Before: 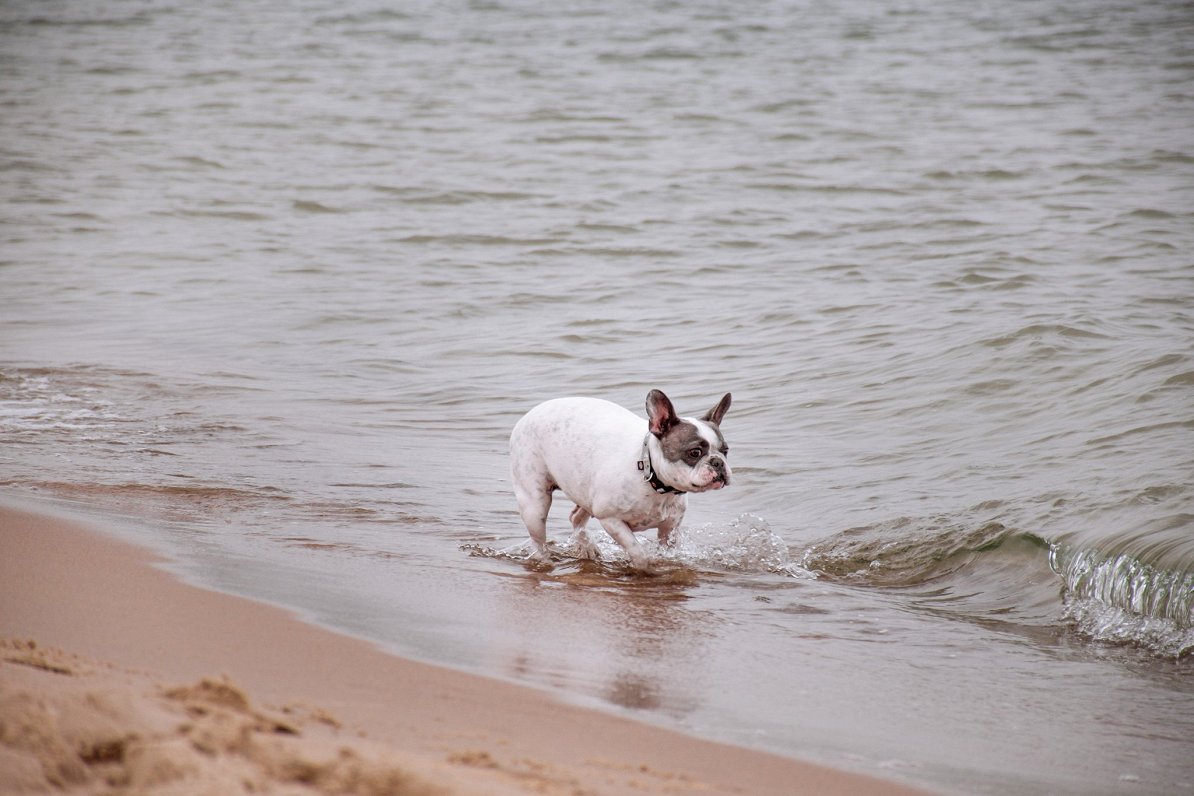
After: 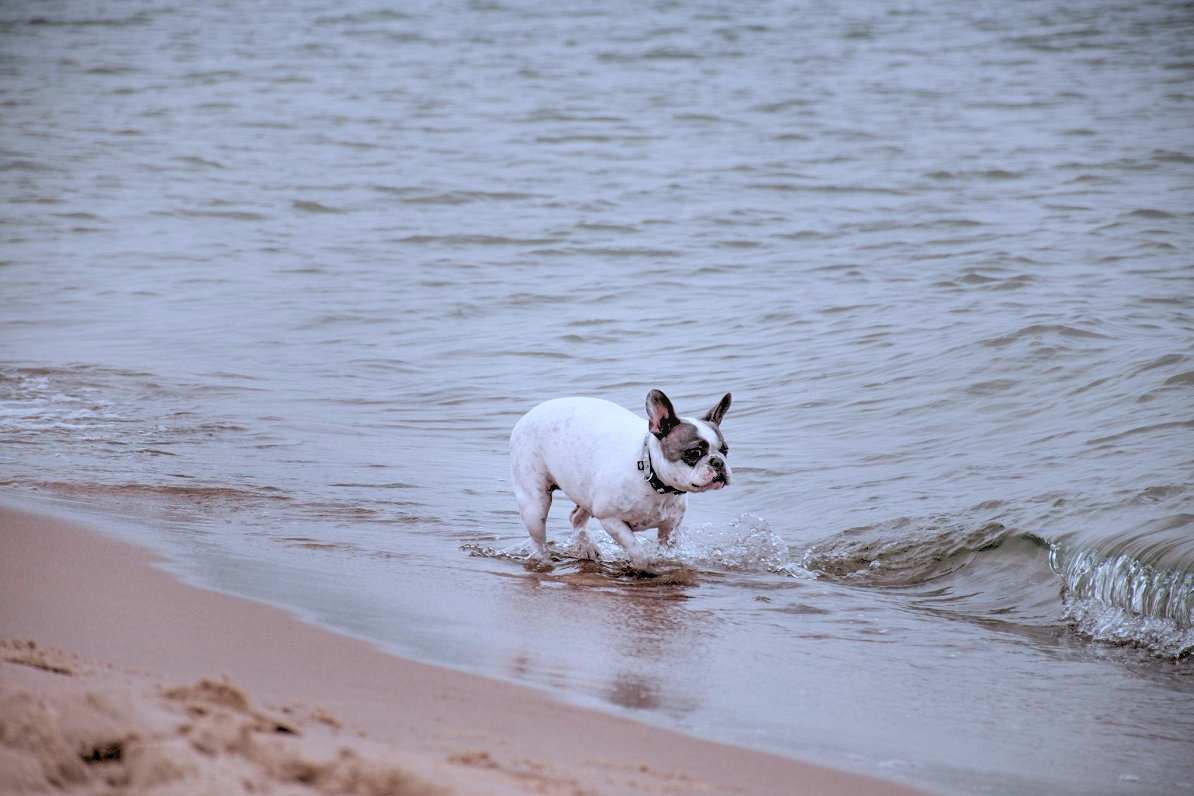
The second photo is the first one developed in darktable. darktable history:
color correction: highlights a* -2.24, highlights b* -18.1
bloom: size 15%, threshold 97%, strength 7%
exposure: black level correction -0.015, exposure -0.125 EV
rgb levels: levels [[0.029, 0.461, 0.922], [0, 0.5, 1], [0, 0.5, 1]]
